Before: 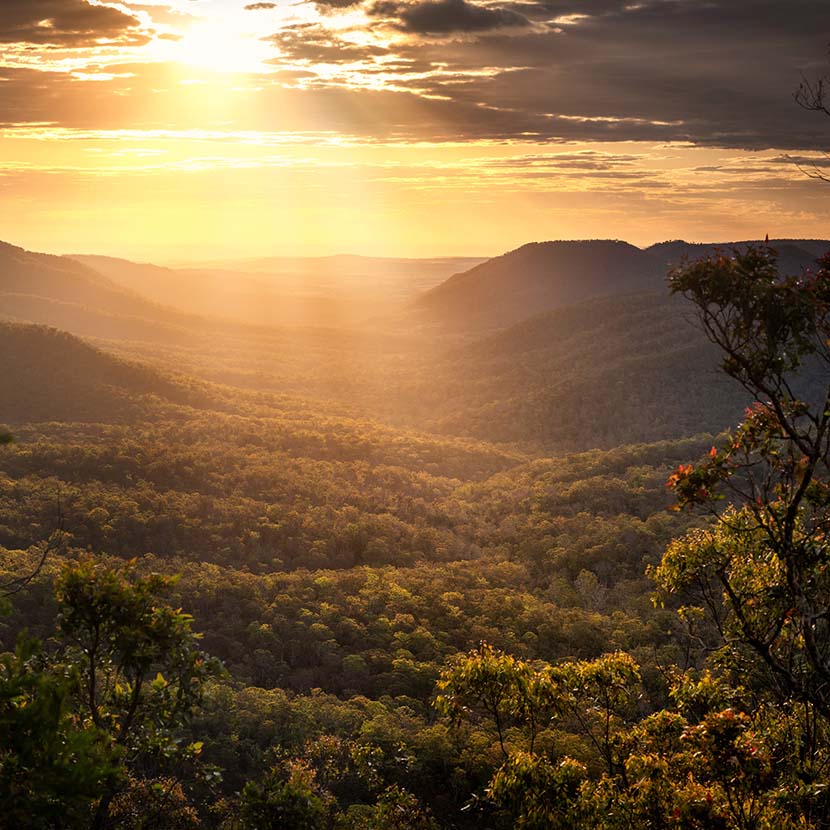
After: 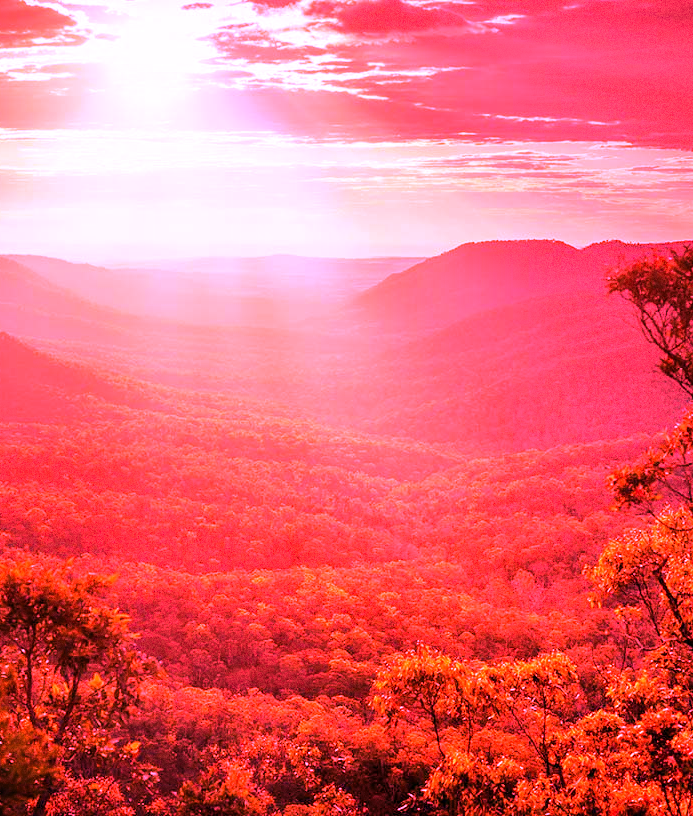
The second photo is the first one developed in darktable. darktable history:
grain: coarseness 0.09 ISO
crop: left 7.598%, right 7.873%
white balance: red 4.26, blue 1.802
